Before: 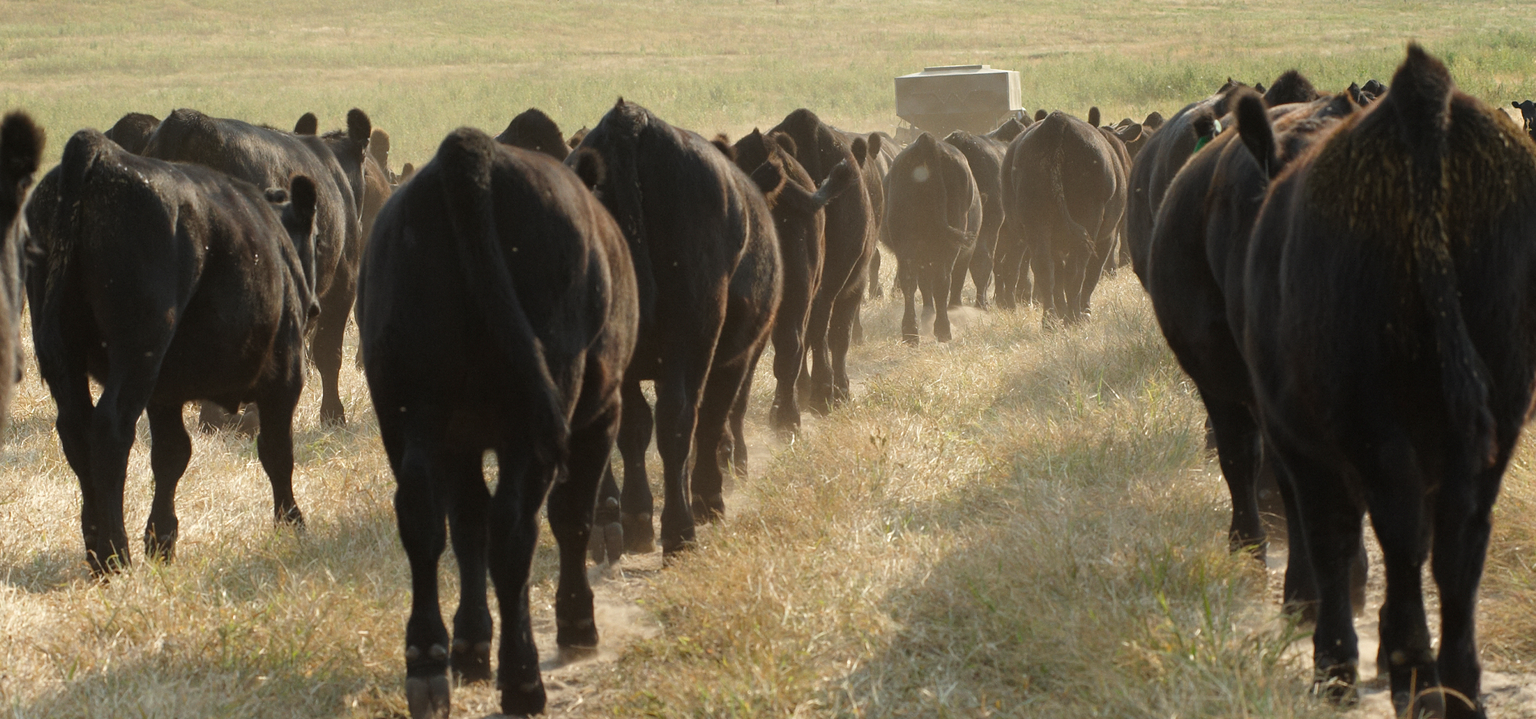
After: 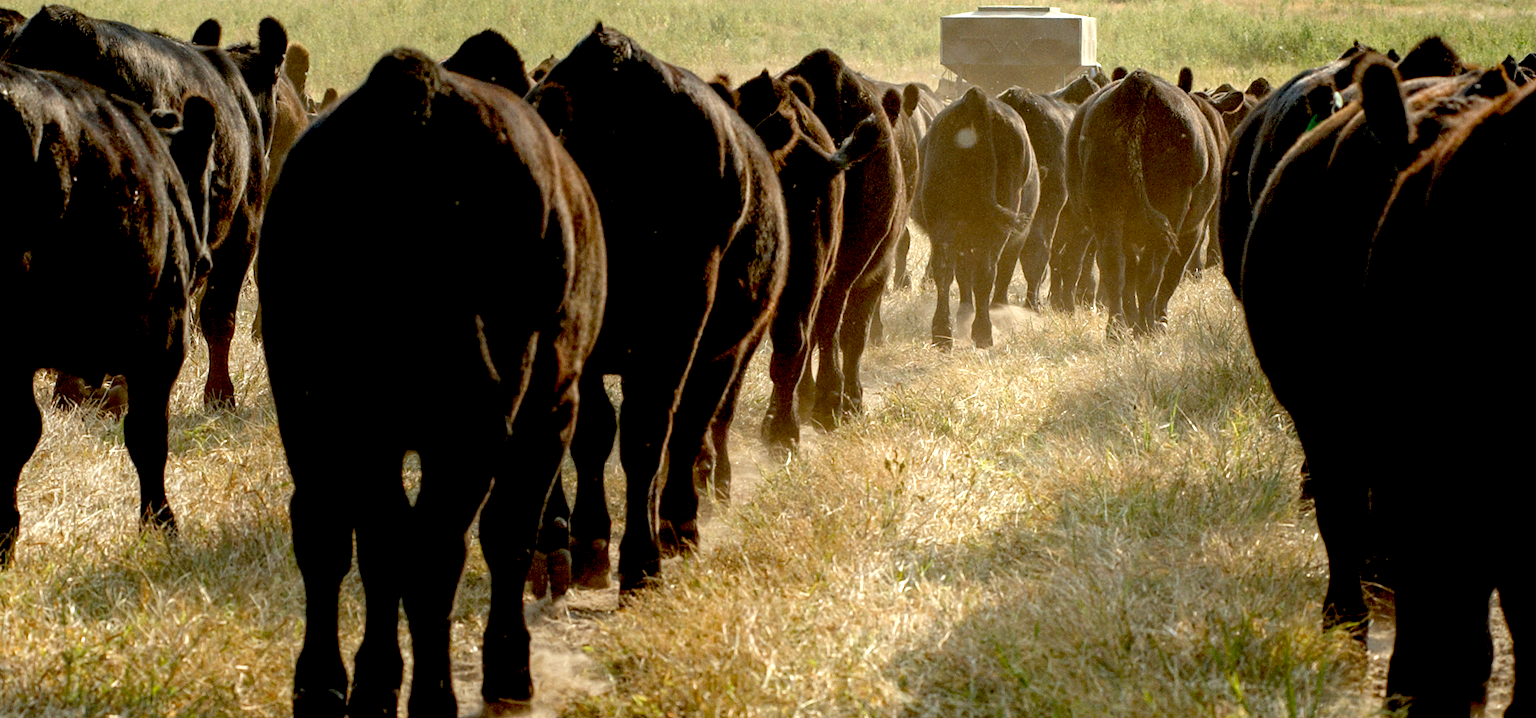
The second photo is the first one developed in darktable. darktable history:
crop and rotate: angle -3.27°, left 5.211%, top 5.211%, right 4.607%, bottom 4.607%
haze removal: compatibility mode true, adaptive false
local contrast: on, module defaults
exposure: black level correction 0.04, exposure 0.5 EV, compensate highlight preservation false
